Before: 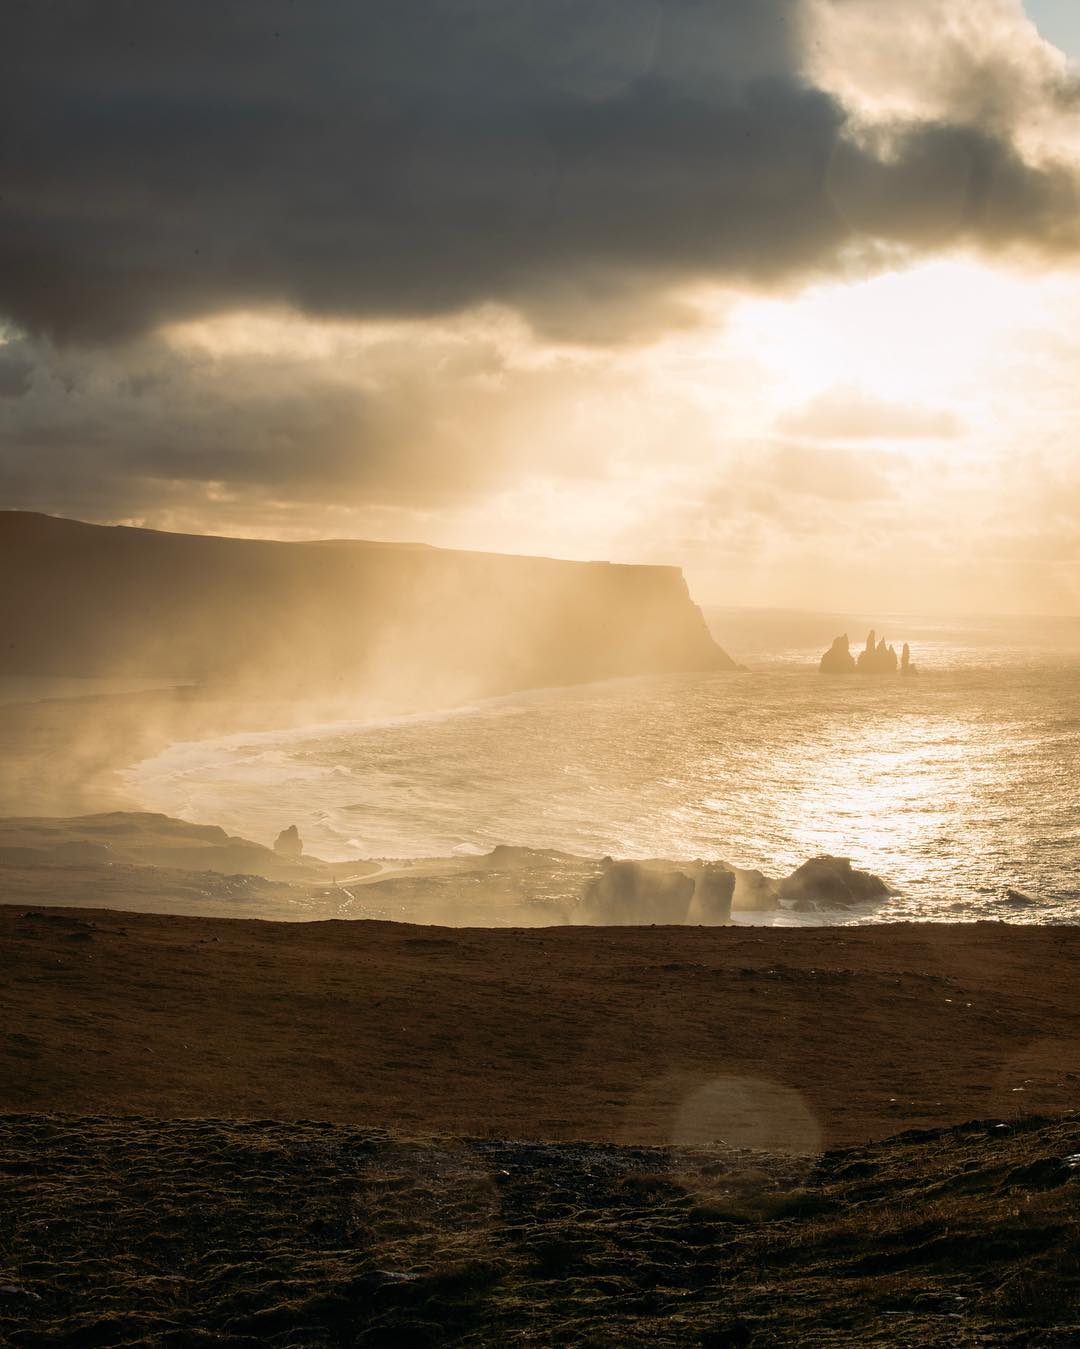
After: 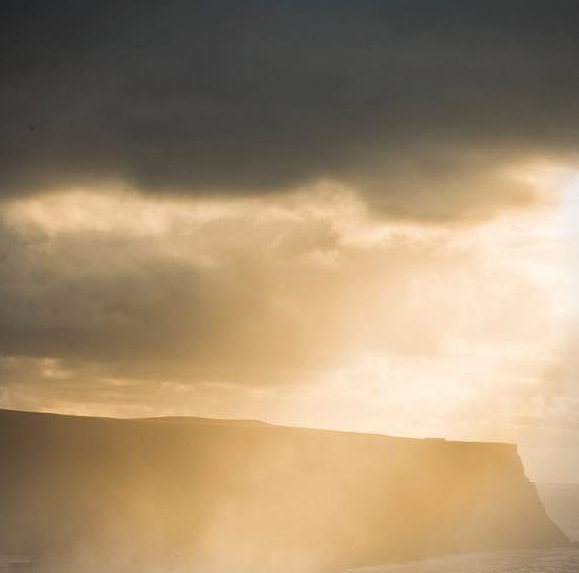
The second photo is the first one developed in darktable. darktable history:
haze removal: adaptive false
vignetting: fall-off start 91.95%
crop: left 15.357%, top 9.127%, right 31.02%, bottom 48.362%
